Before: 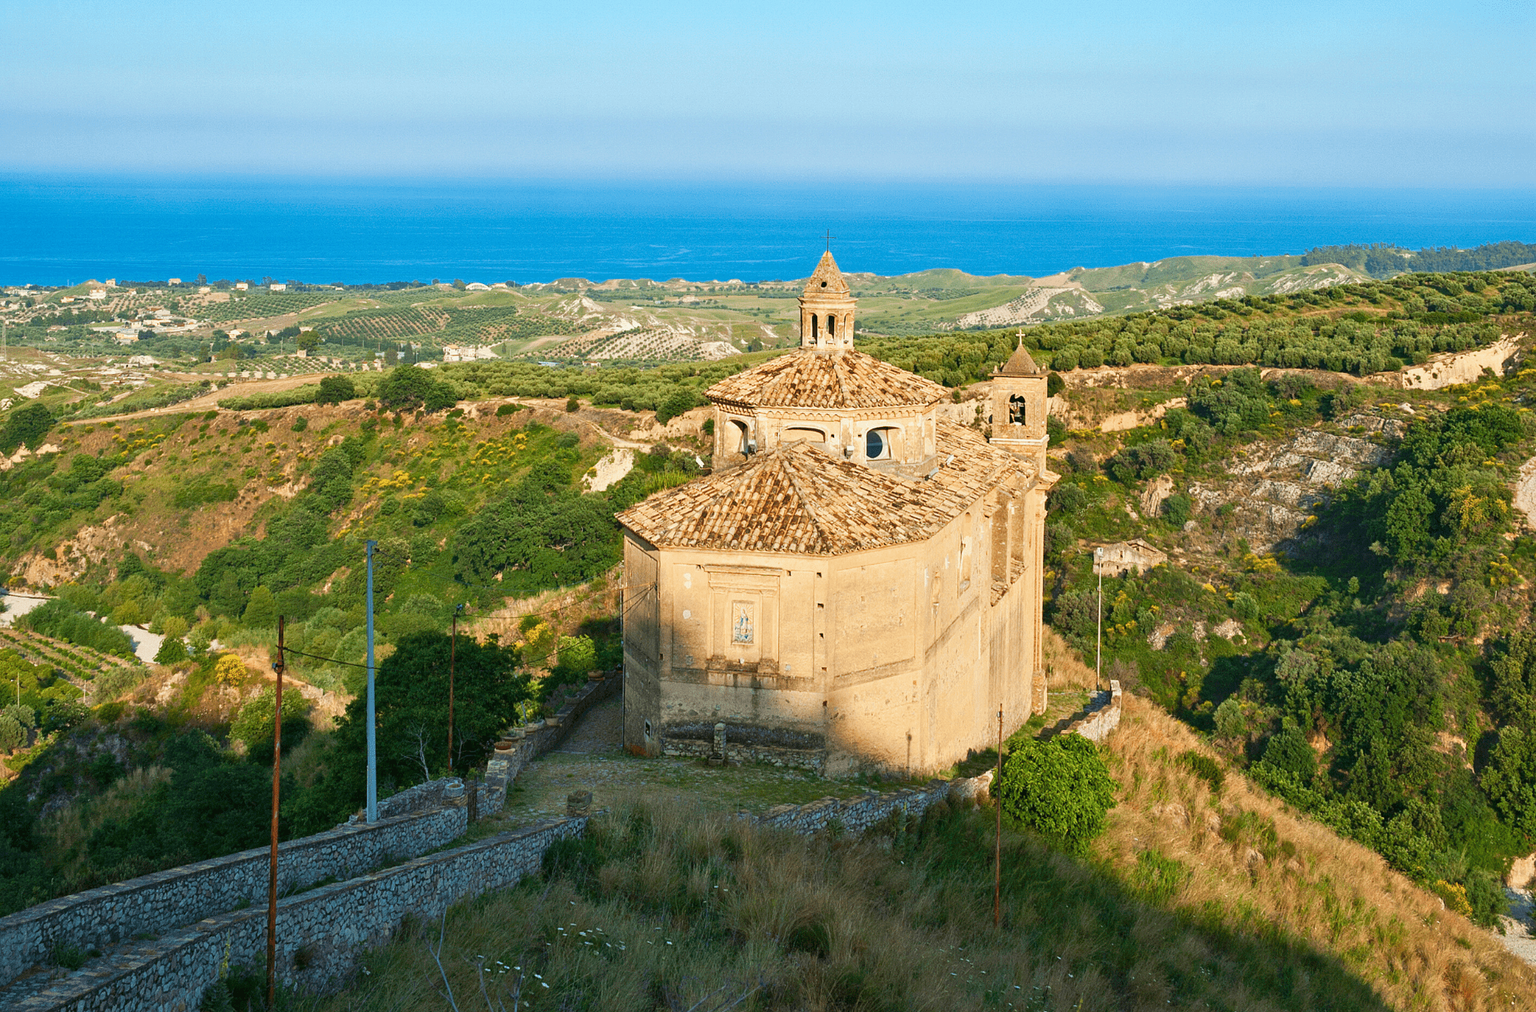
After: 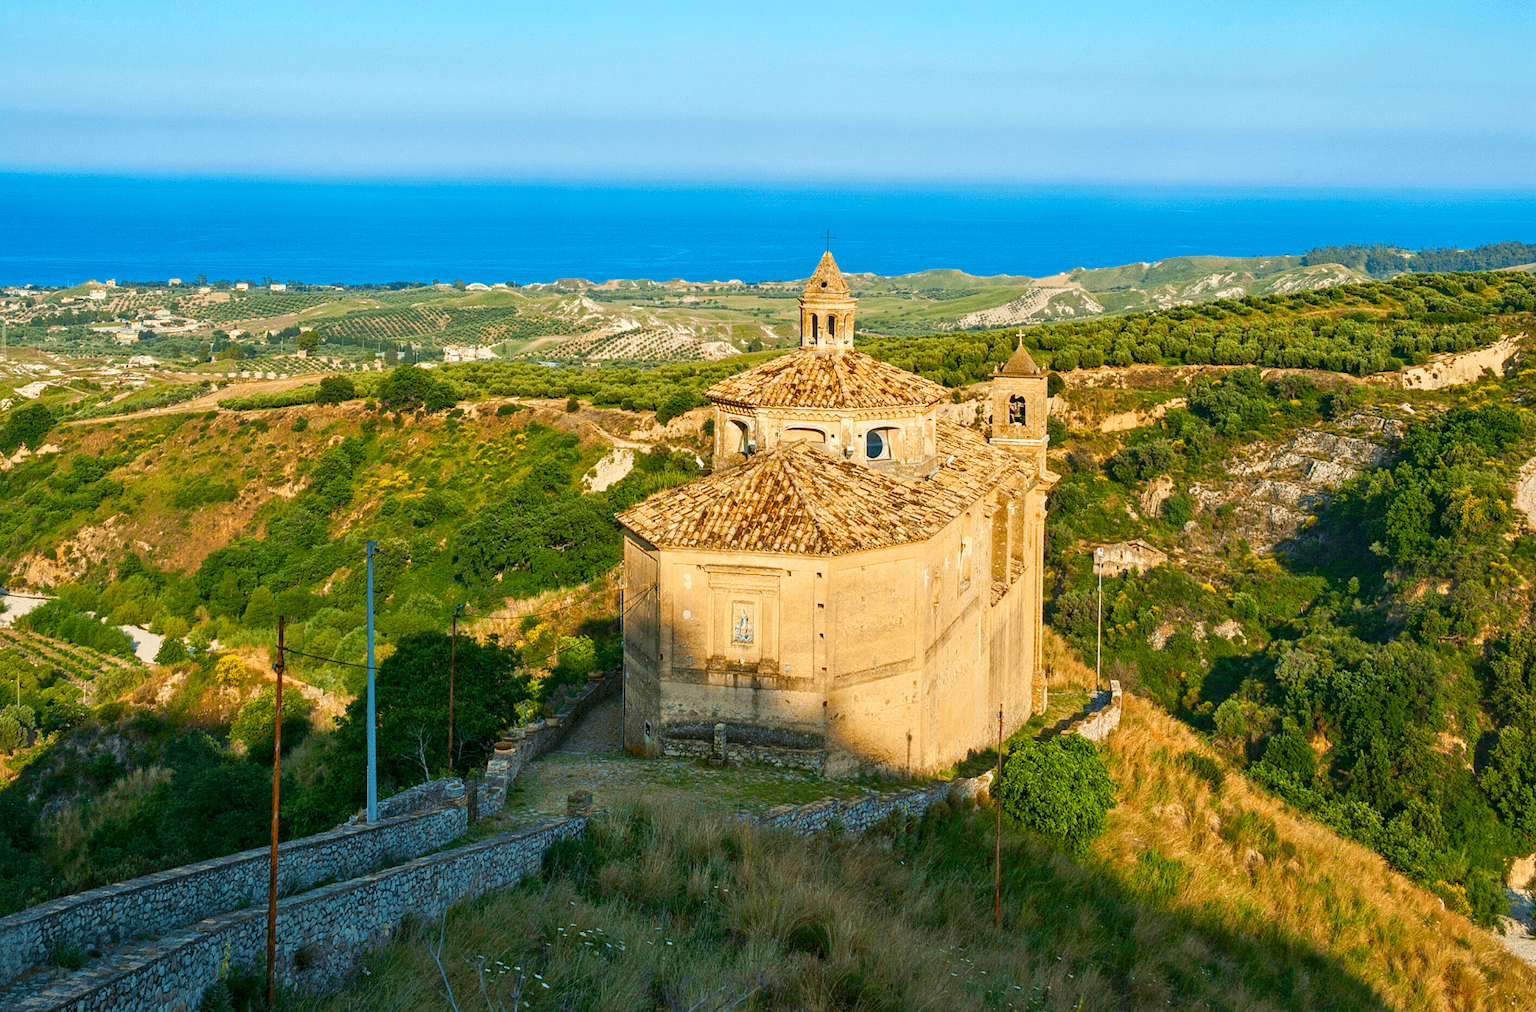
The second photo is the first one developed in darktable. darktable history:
color balance rgb: perceptual saturation grading › global saturation 20%, global vibrance 20%
local contrast: on, module defaults
tone equalizer: -7 EV 0.18 EV, -6 EV 0.12 EV, -5 EV 0.08 EV, -4 EV 0.04 EV, -2 EV -0.02 EV, -1 EV -0.04 EV, +0 EV -0.06 EV, luminance estimator HSV value / RGB max
